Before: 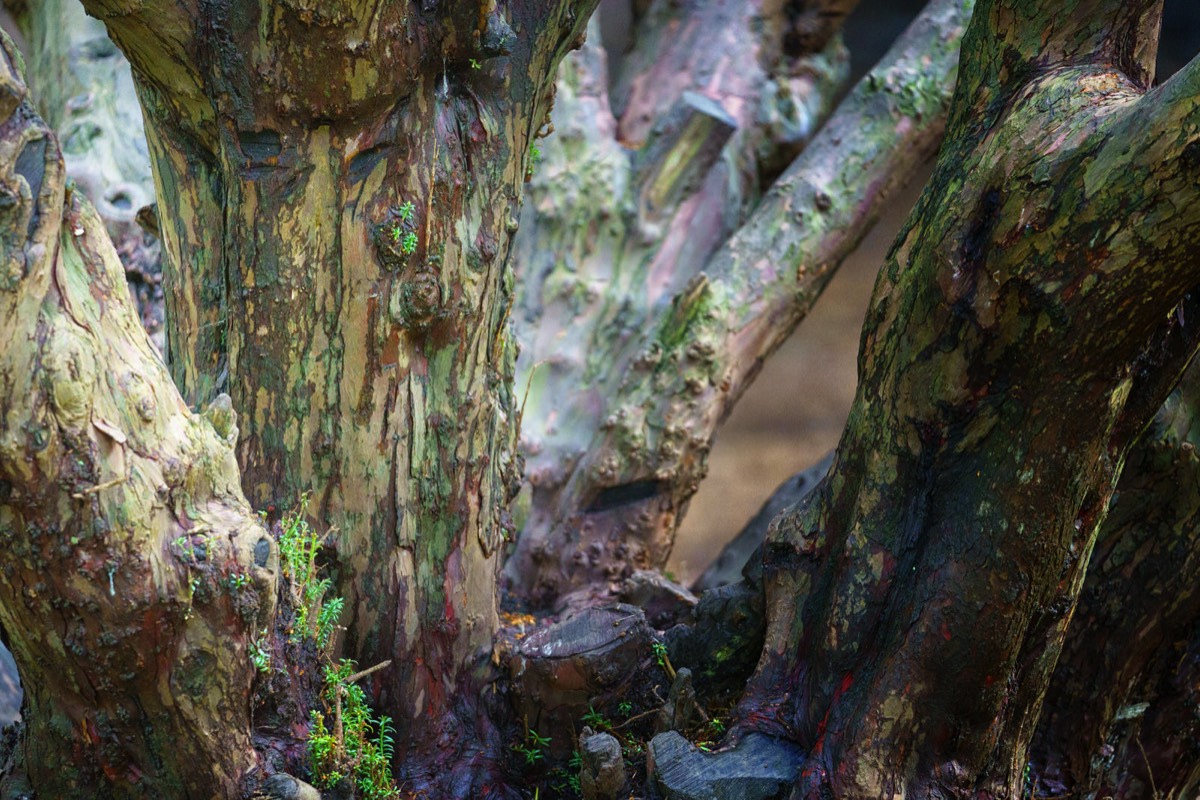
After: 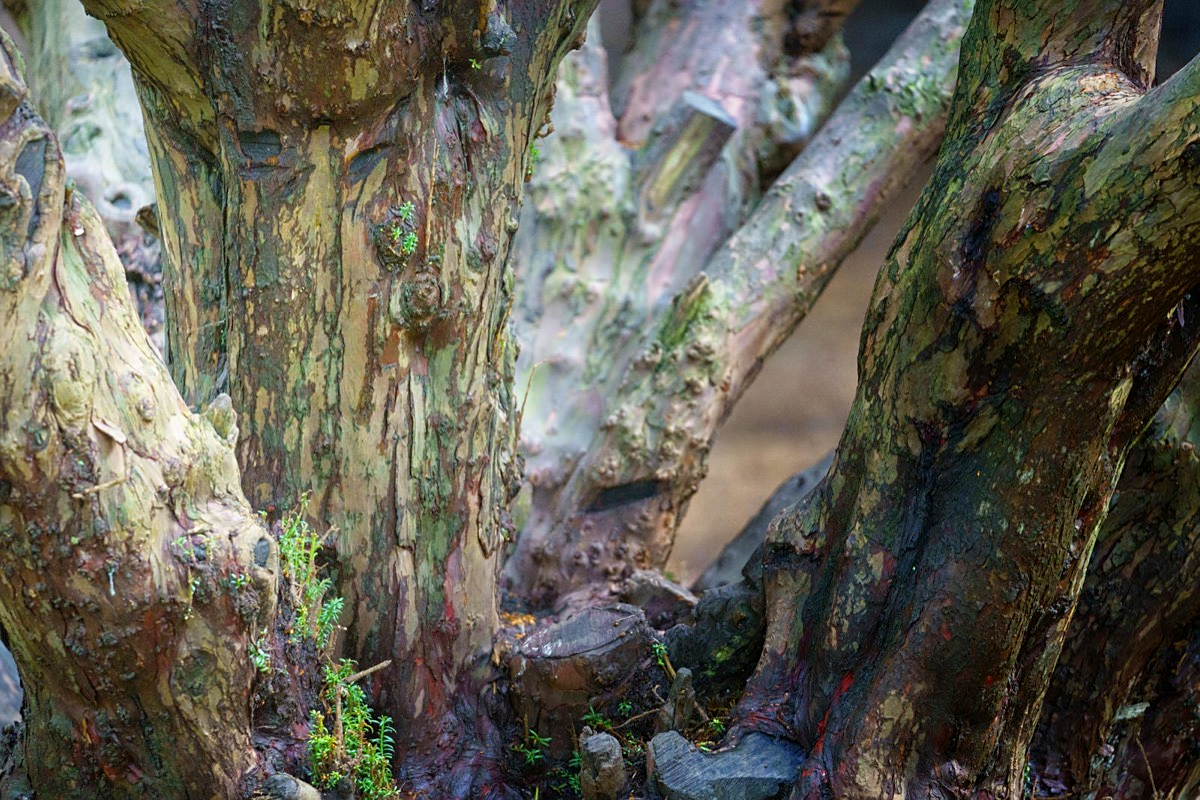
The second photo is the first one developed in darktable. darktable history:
sharpen: amount 0.201
